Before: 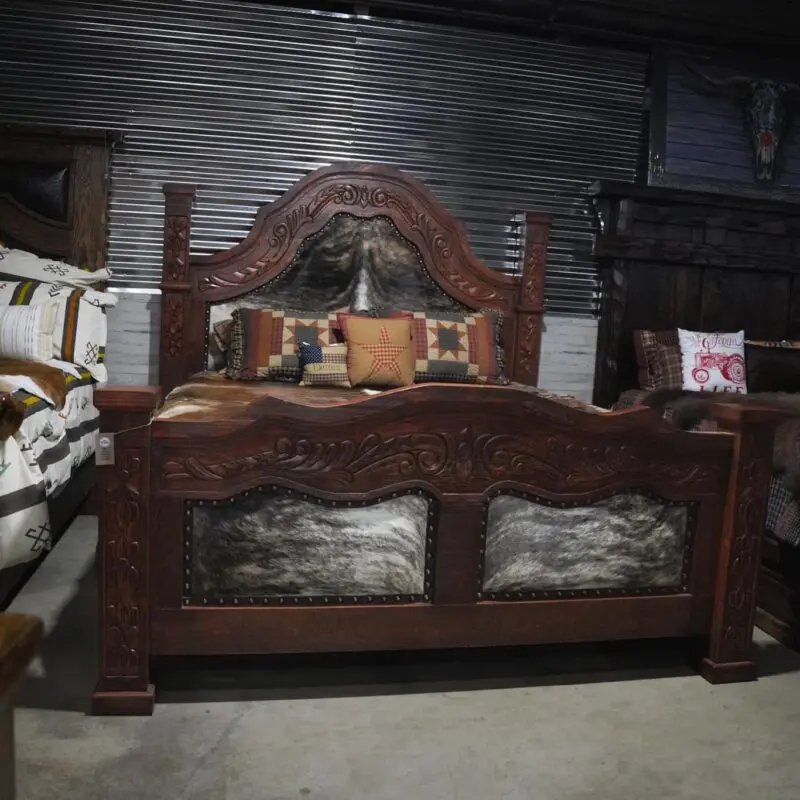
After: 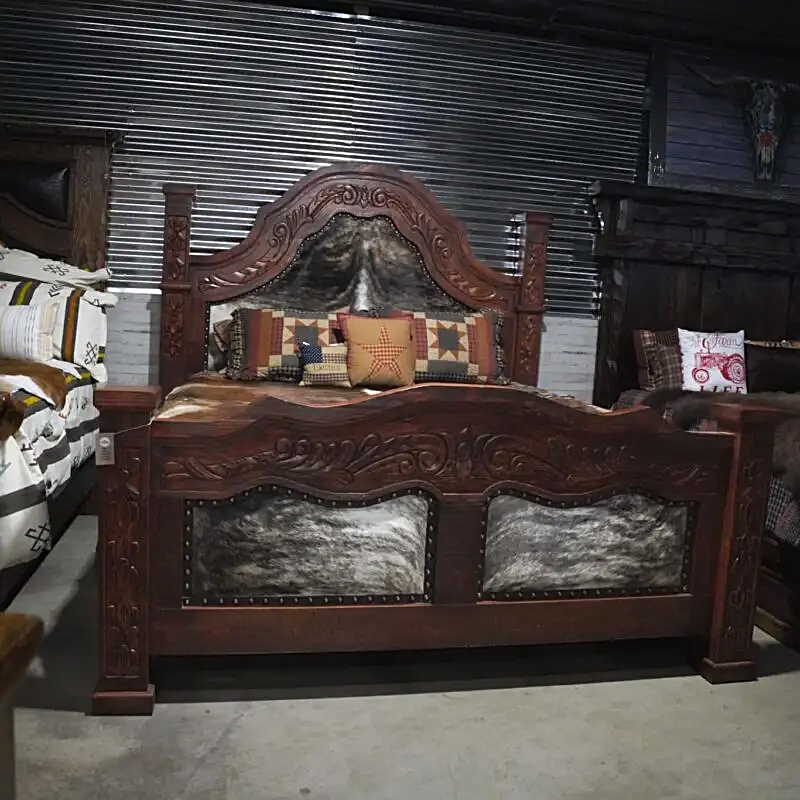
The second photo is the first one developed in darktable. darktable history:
tone equalizer: edges refinement/feathering 500, mask exposure compensation -1.57 EV, preserve details no
sharpen: on, module defaults
exposure: exposure 0.211 EV, compensate highlight preservation false
